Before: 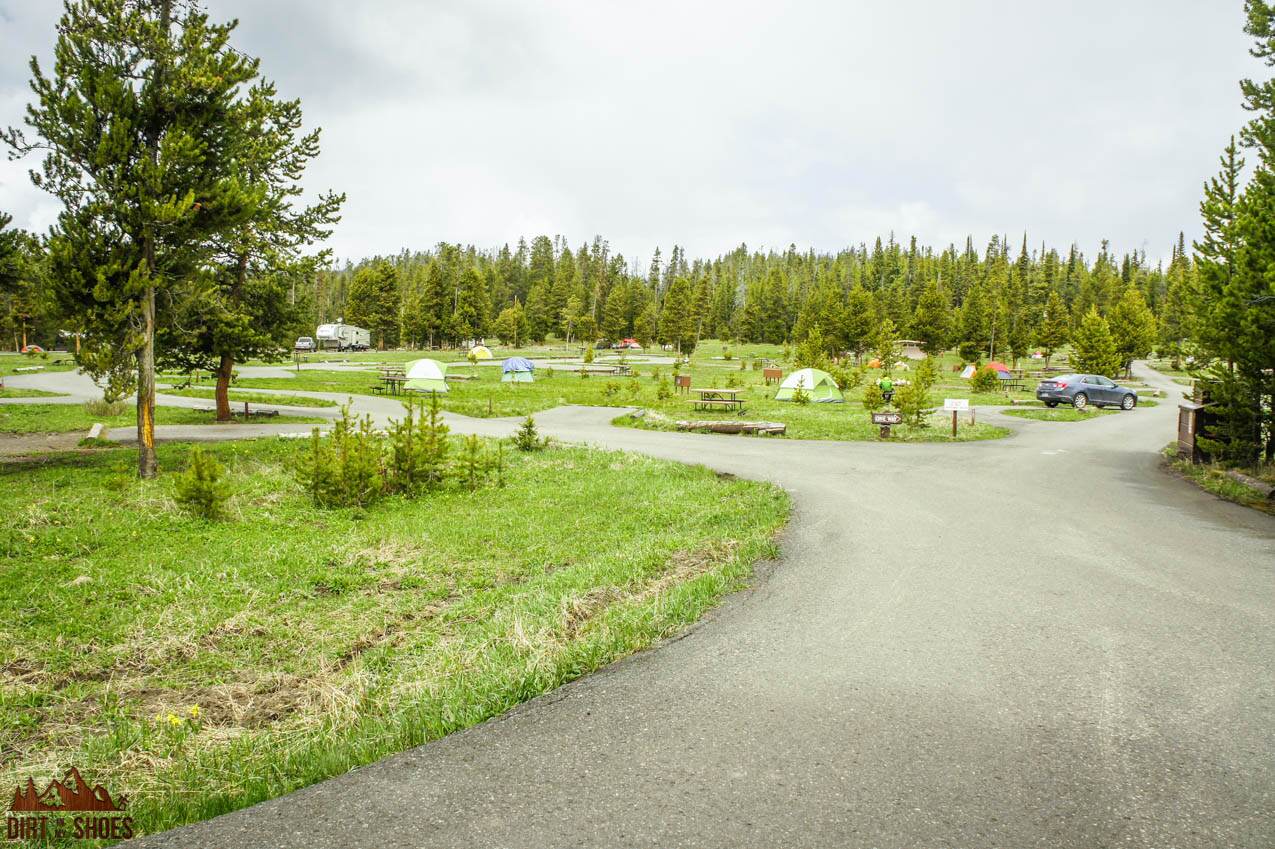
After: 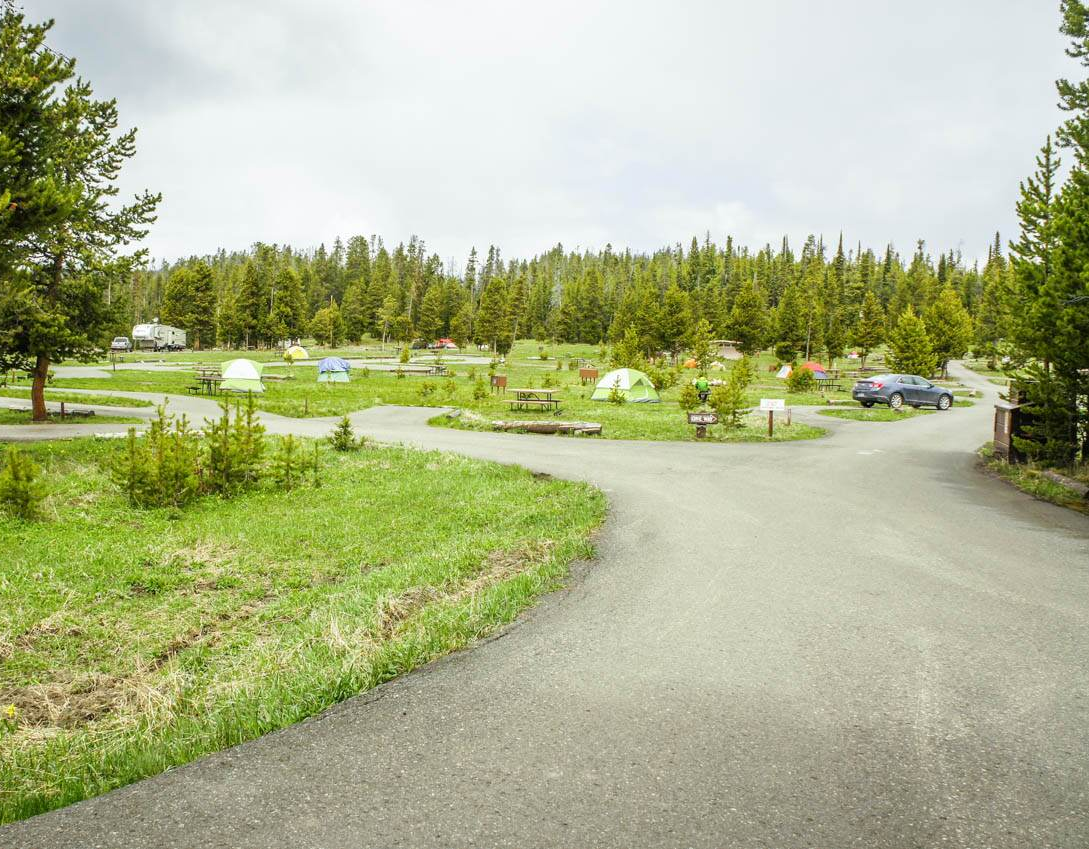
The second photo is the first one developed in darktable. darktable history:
crop and rotate: left 14.584%
